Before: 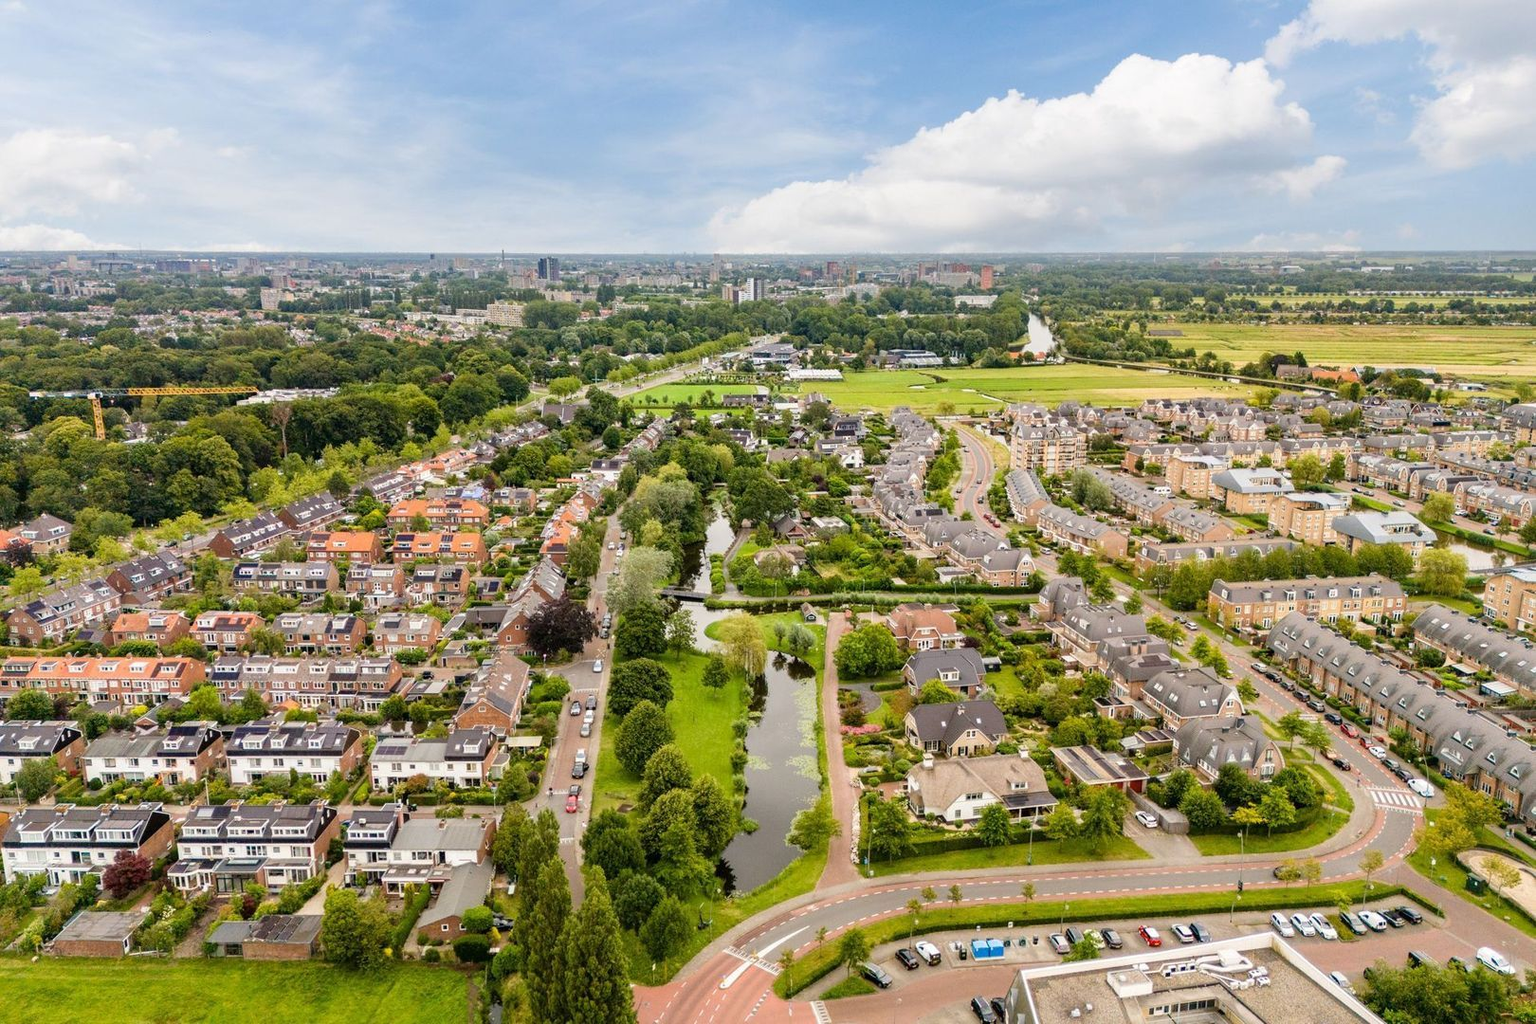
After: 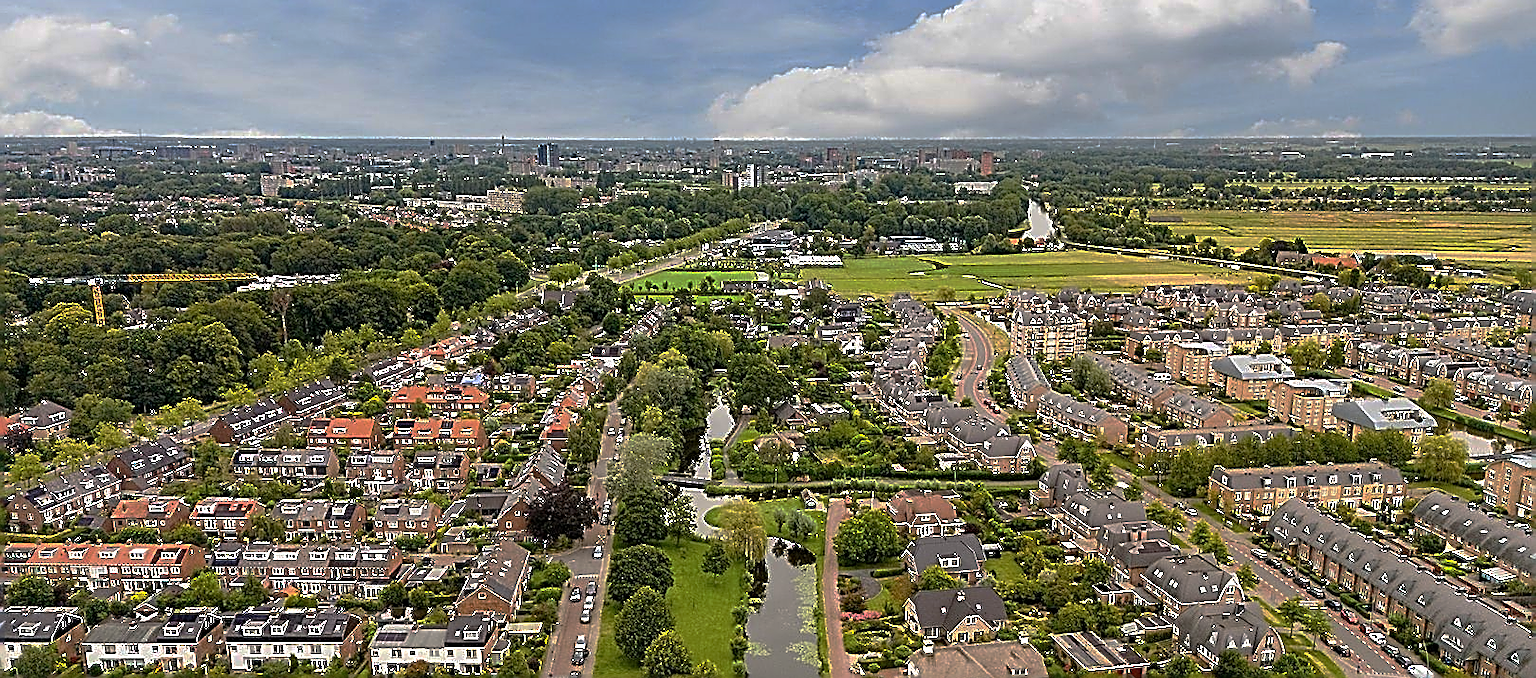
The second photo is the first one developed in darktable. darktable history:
base curve: curves: ch0 [(0, 0) (0.826, 0.587) (1, 1)], preserve colors none
sharpen: amount 1.998
crop: top 11.183%, bottom 22.475%
